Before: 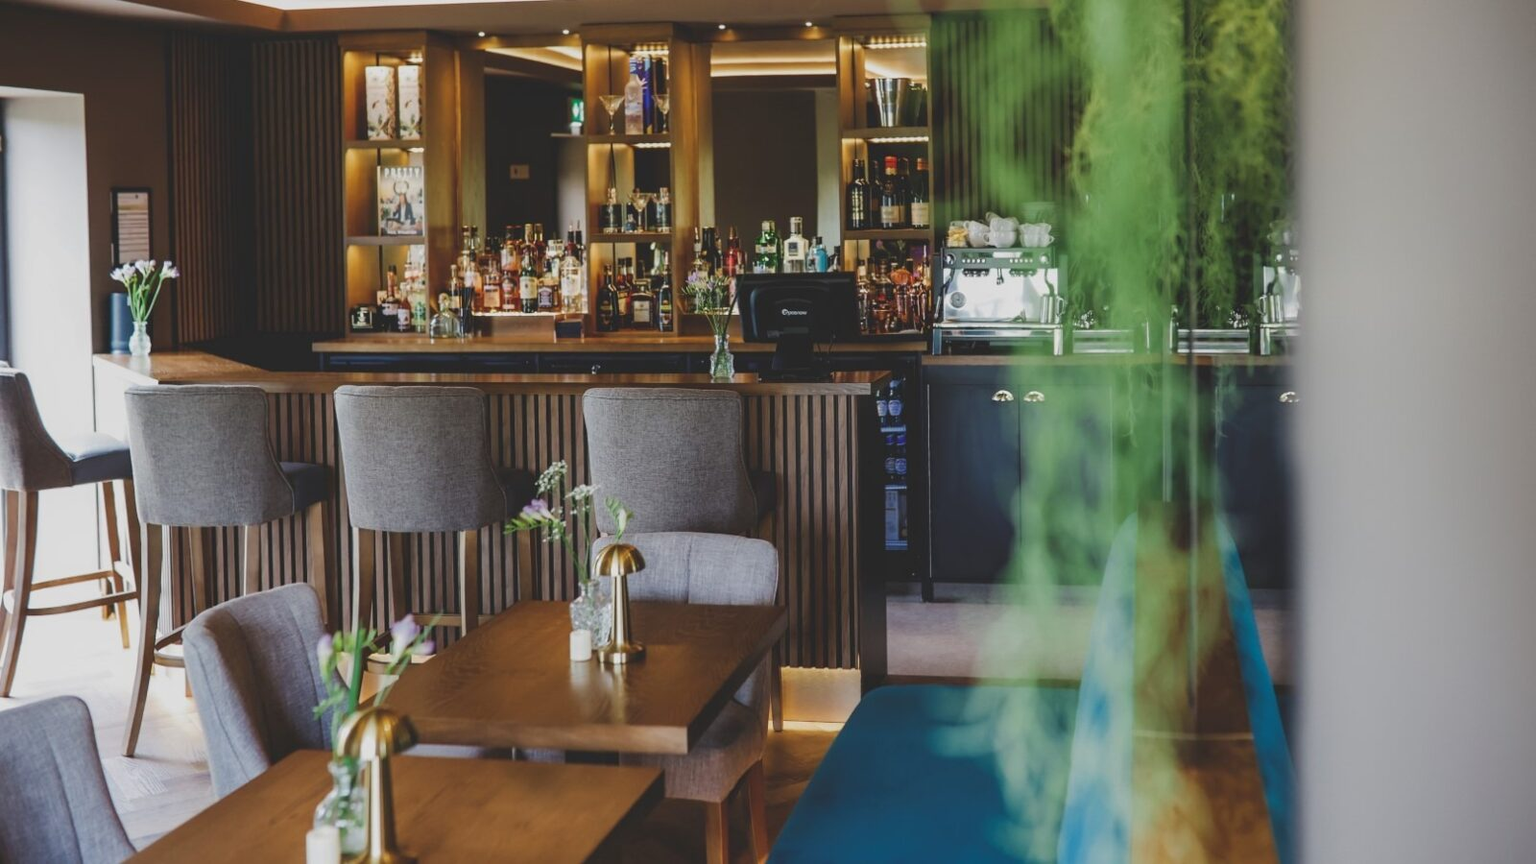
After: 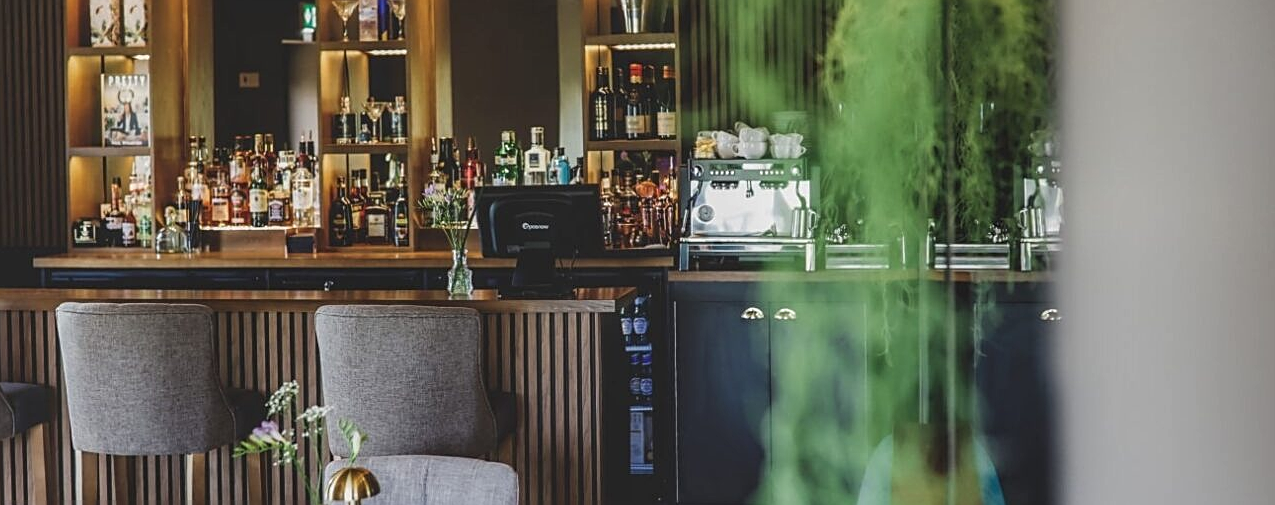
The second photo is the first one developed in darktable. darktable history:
local contrast: detail 130%
sharpen: on, module defaults
crop: left 18.289%, top 11.069%, right 2.003%, bottom 32.715%
